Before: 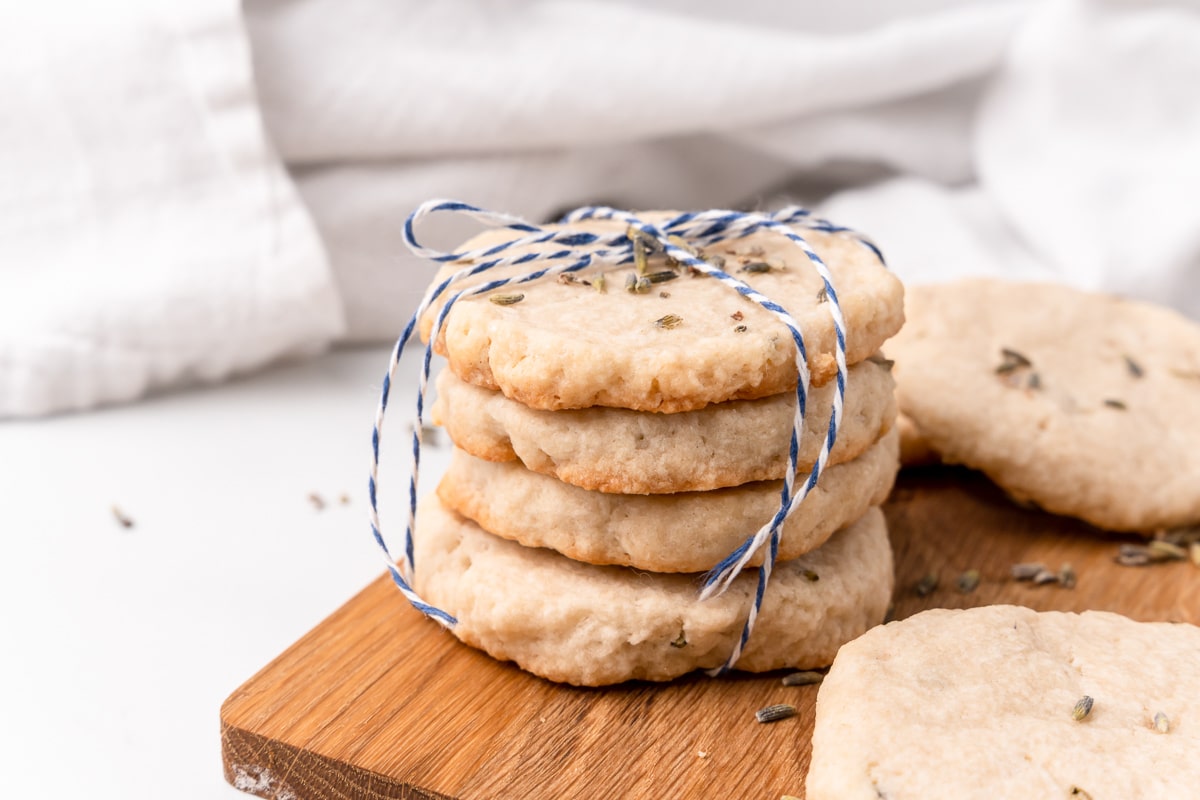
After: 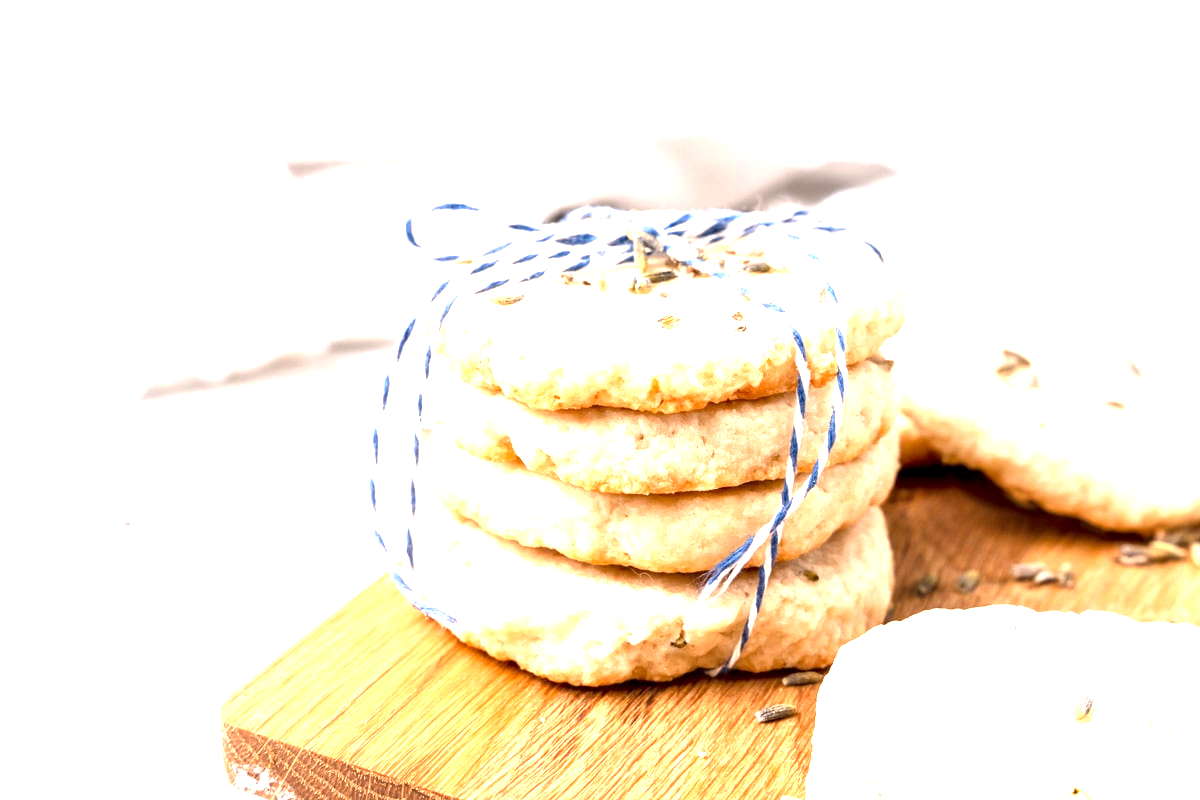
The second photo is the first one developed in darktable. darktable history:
exposure: black level correction 0.001, exposure 1.829 EV, compensate highlight preservation false
